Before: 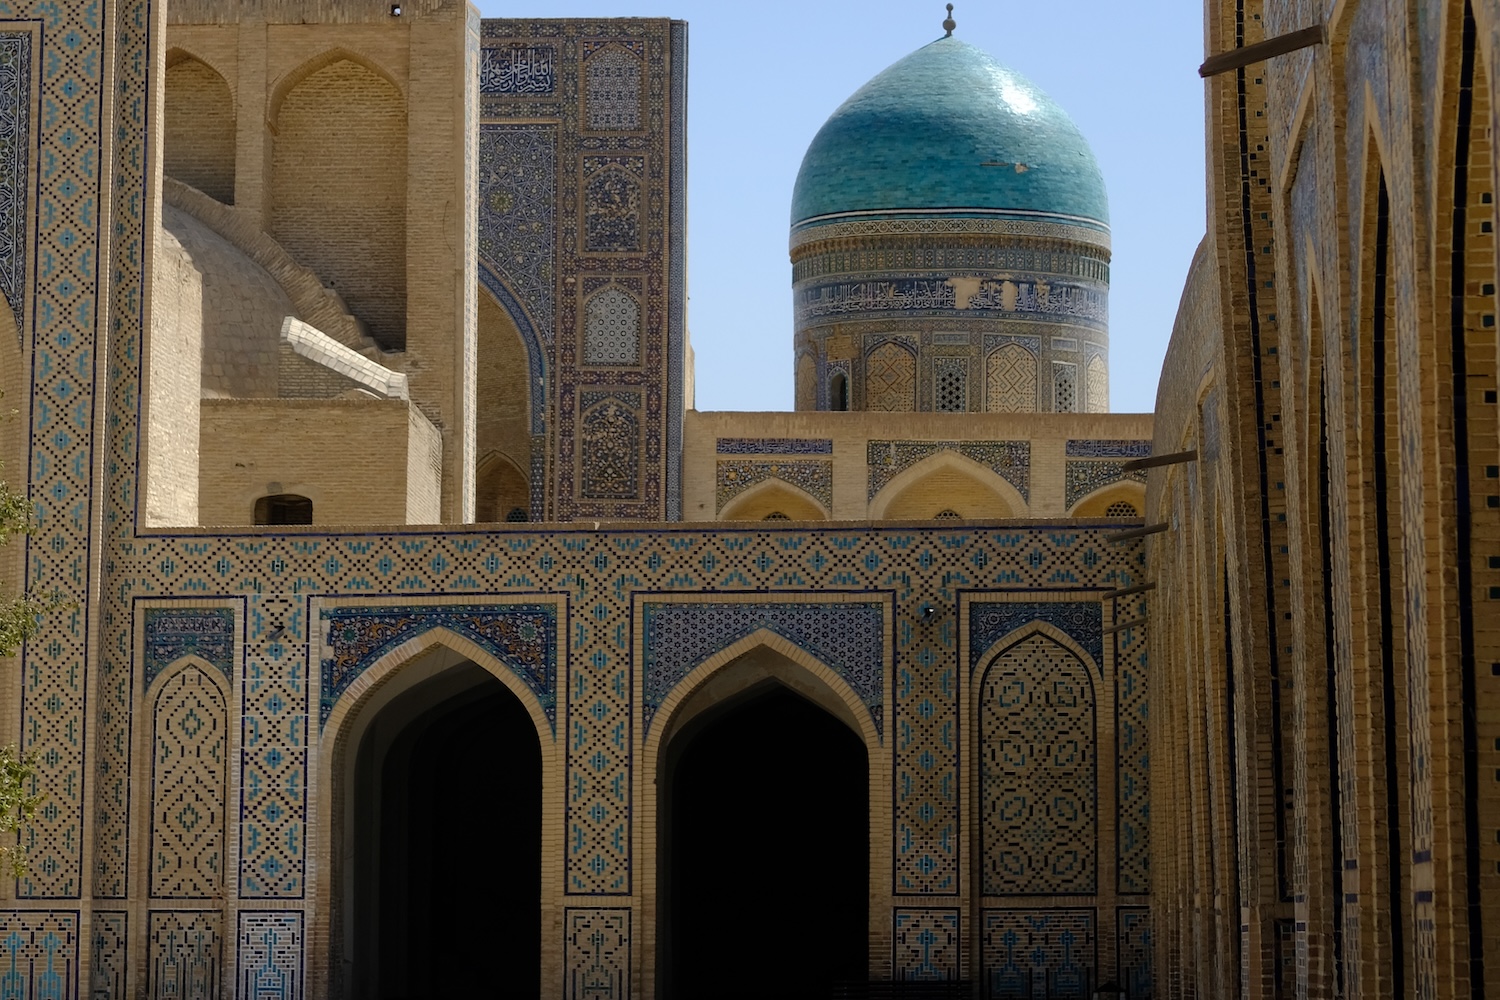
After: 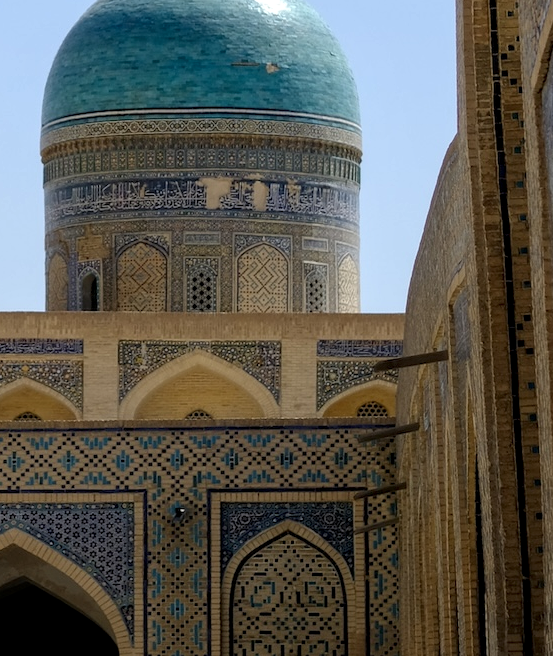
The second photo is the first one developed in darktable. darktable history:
local contrast: on, module defaults
crop and rotate: left 49.936%, top 10.094%, right 13.136%, bottom 24.256%
